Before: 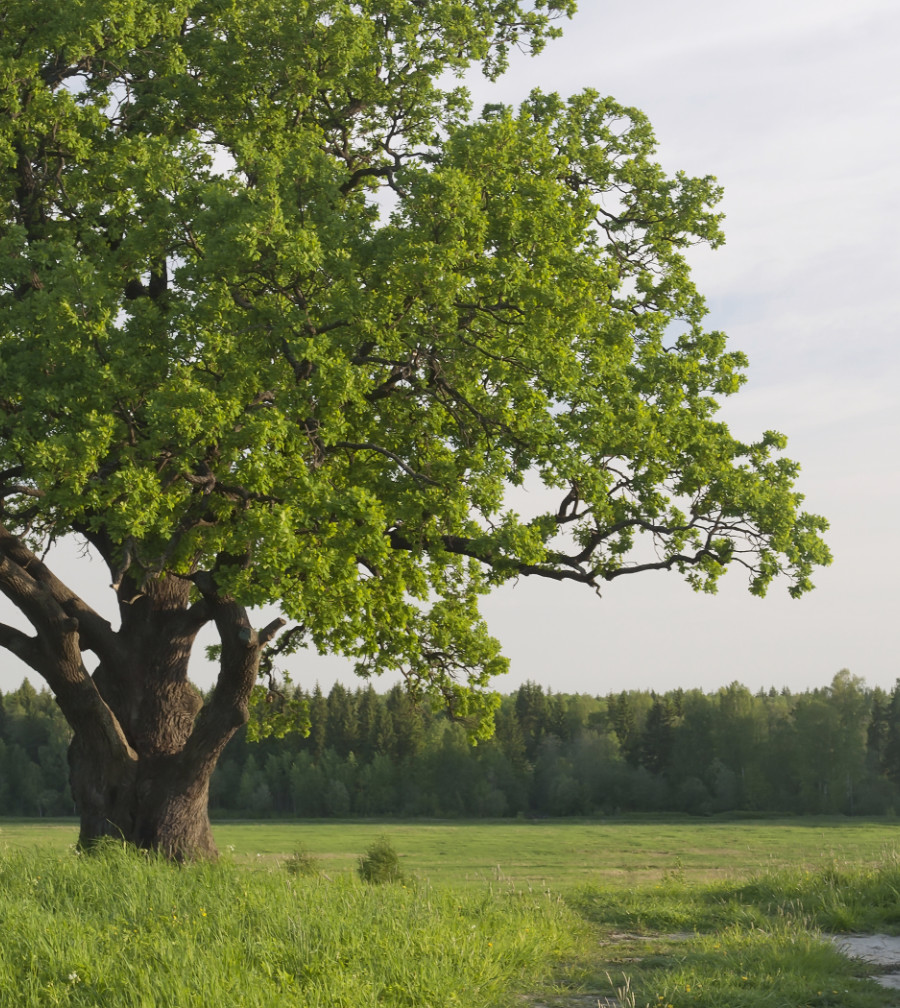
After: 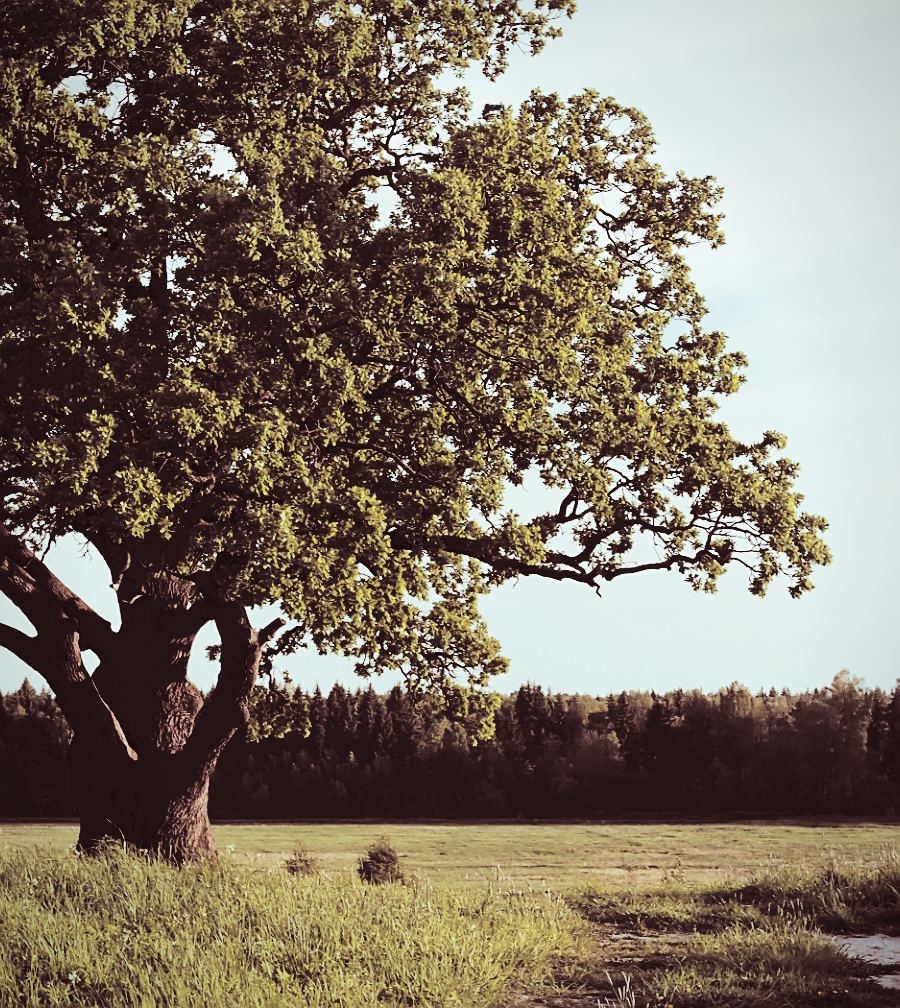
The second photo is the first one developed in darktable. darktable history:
filmic rgb: black relative exposure -5.42 EV, white relative exposure 2.85 EV, dynamic range scaling -37.73%, hardness 4, contrast 1.605, highlights saturation mix -0.93%
white balance: red 1, blue 1
tone equalizer: on, module defaults
split-toning: shadows › saturation 0.3, highlights › hue 180°, highlights › saturation 0.3, compress 0%
sharpen: on, module defaults
vignetting: fall-off start 80.87%, fall-off radius 61.59%, brightness -0.384, saturation 0.007, center (0, 0.007), automatic ratio true, width/height ratio 1.418
tone curve: curves: ch0 [(0, 0) (0.003, 0.096) (0.011, 0.097) (0.025, 0.096) (0.044, 0.099) (0.069, 0.109) (0.1, 0.129) (0.136, 0.149) (0.177, 0.176) (0.224, 0.22) (0.277, 0.288) (0.335, 0.385) (0.399, 0.49) (0.468, 0.581) (0.543, 0.661) (0.623, 0.729) (0.709, 0.79) (0.801, 0.849) (0.898, 0.912) (1, 1)], preserve colors none
